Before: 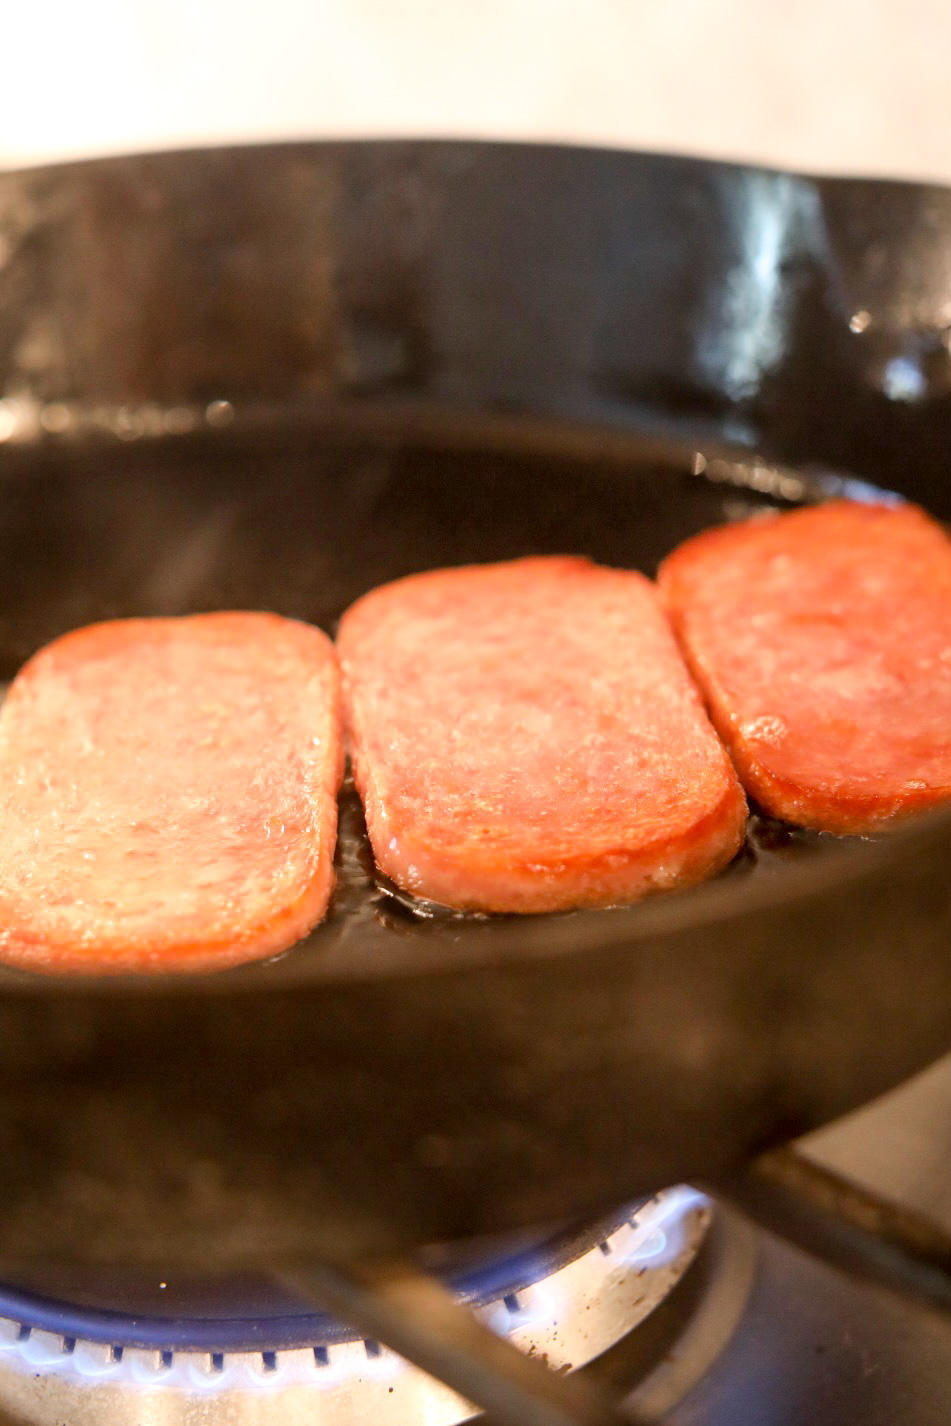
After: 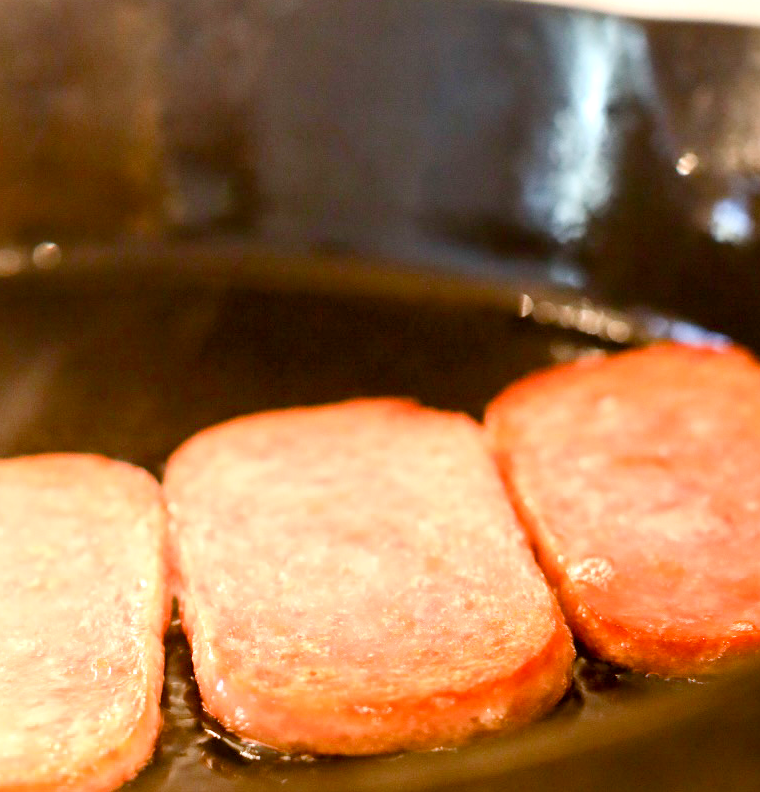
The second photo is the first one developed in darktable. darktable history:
contrast brightness saturation: contrast 0.149, brightness 0.046
crop: left 18.251%, top 11.089%, right 1.758%, bottom 33.309%
color balance rgb: perceptual saturation grading › global saturation 20%, perceptual saturation grading › highlights -25.377%, perceptual saturation grading › shadows 49.283%
exposure: exposure 0.402 EV, compensate highlight preservation false
